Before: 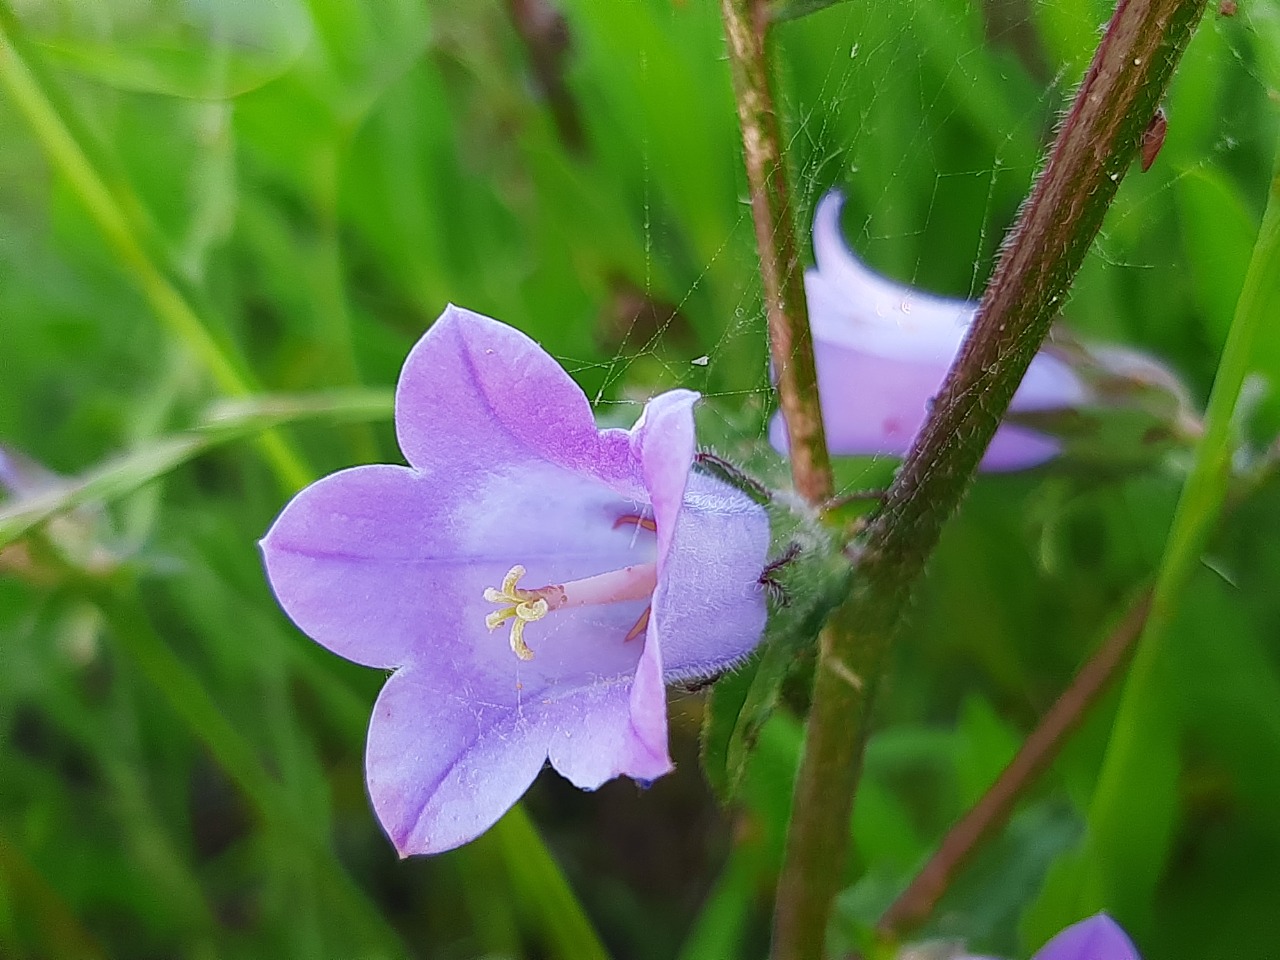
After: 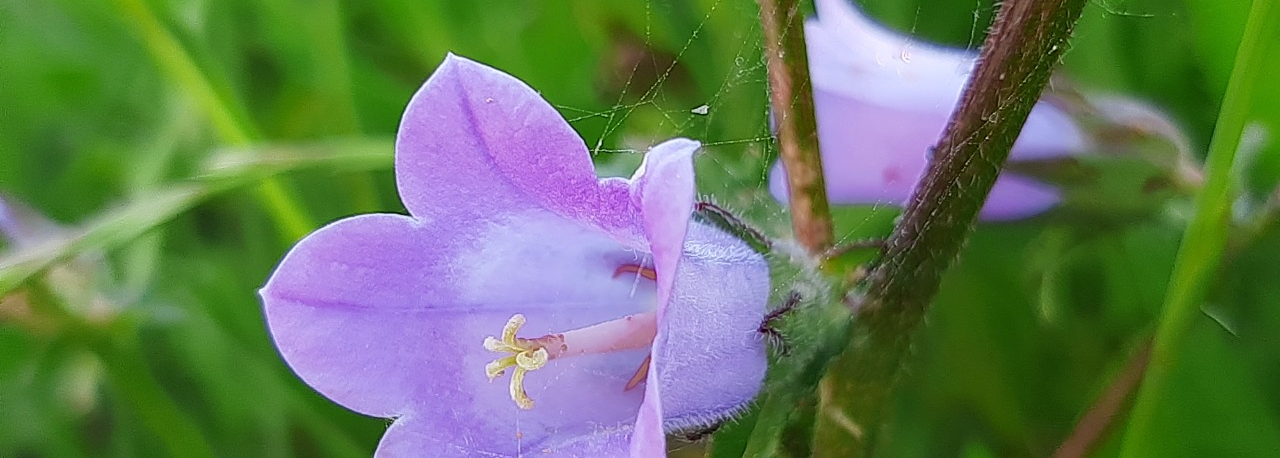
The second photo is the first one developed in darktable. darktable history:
crop and rotate: top 26.234%, bottom 26.041%
